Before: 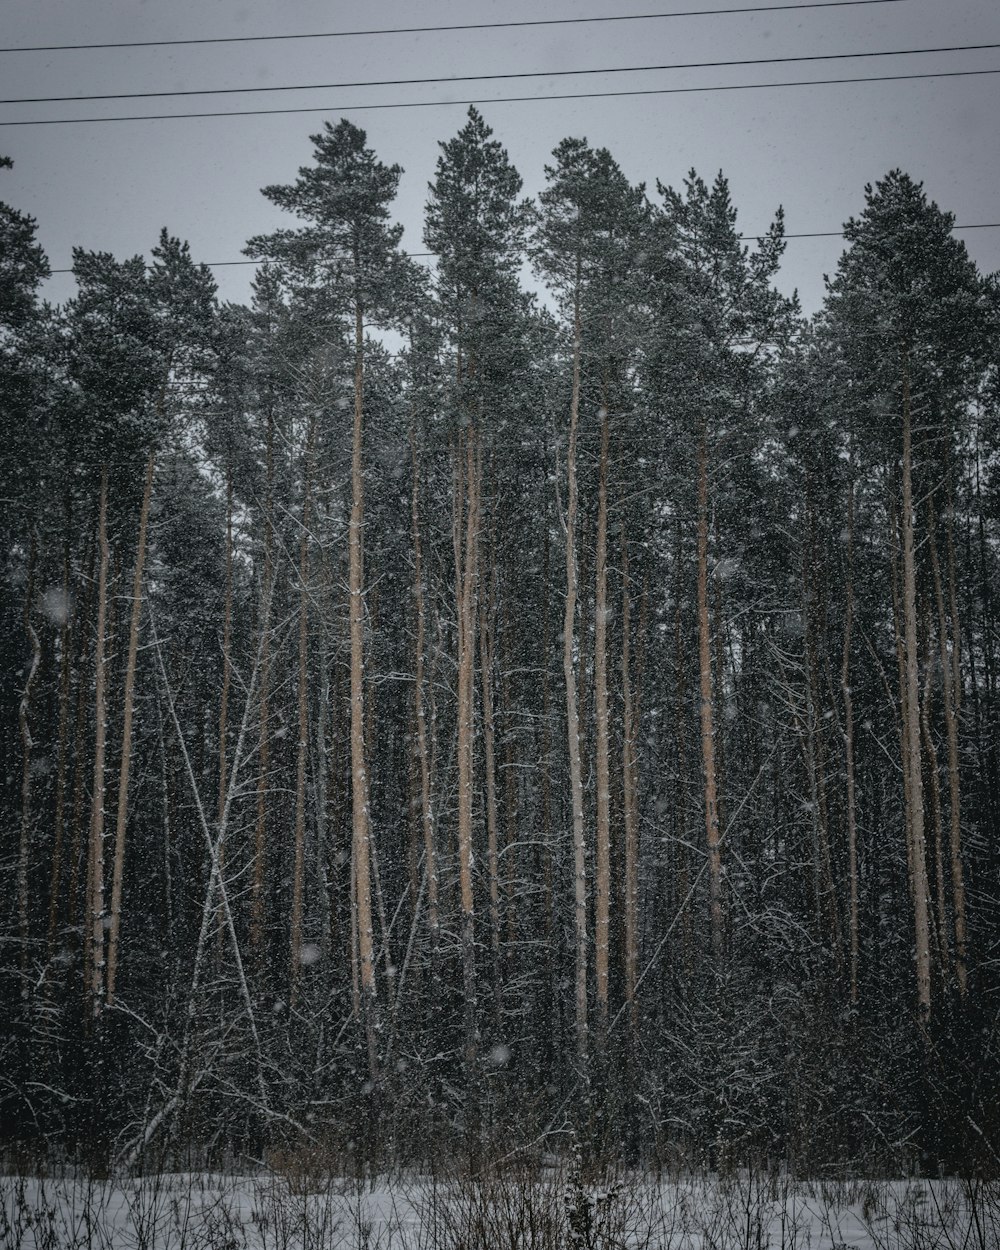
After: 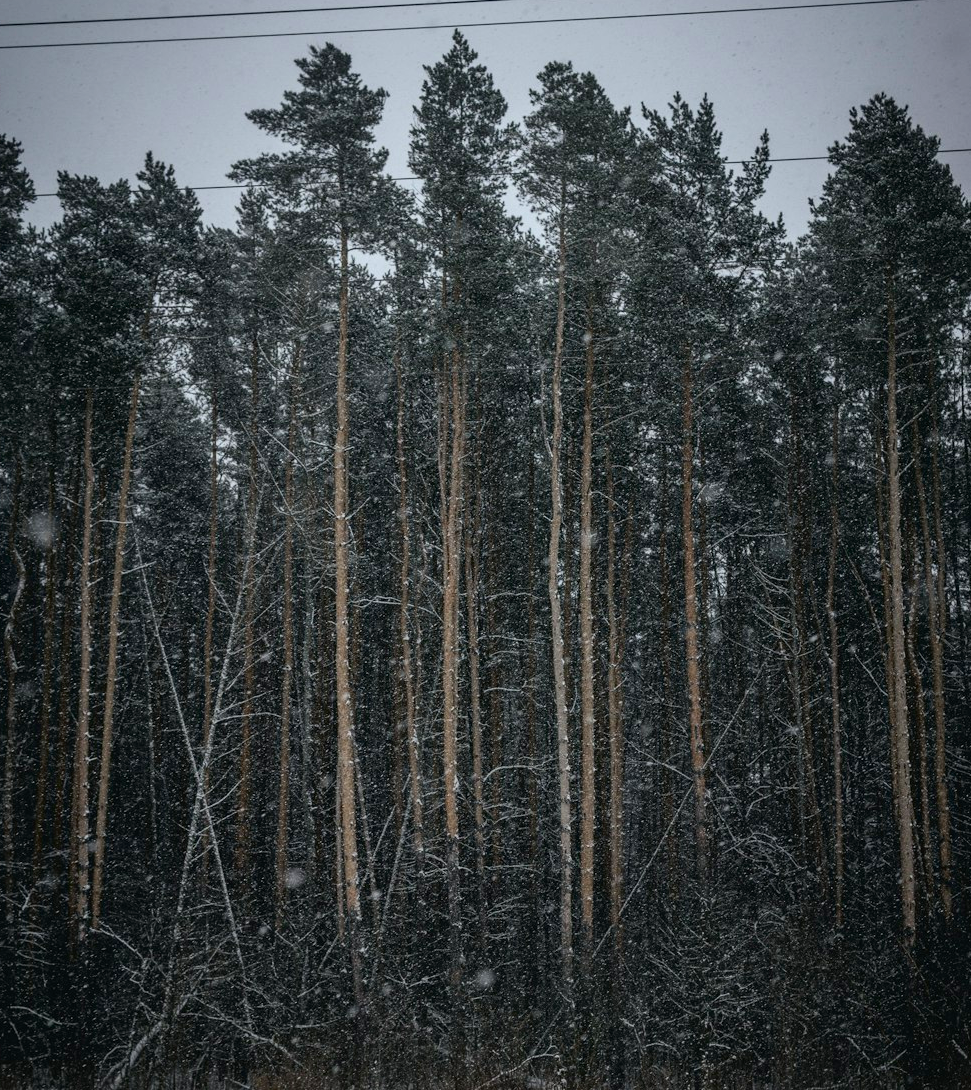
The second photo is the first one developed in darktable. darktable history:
color balance: mode lift, gamma, gain (sRGB)
crop: left 1.507%, top 6.147%, right 1.379%, bottom 6.637%
color zones: curves: ch1 [(0.077, 0.436) (0.25, 0.5) (0.75, 0.5)]
contrast brightness saturation: contrast 0.18, saturation 0.3
